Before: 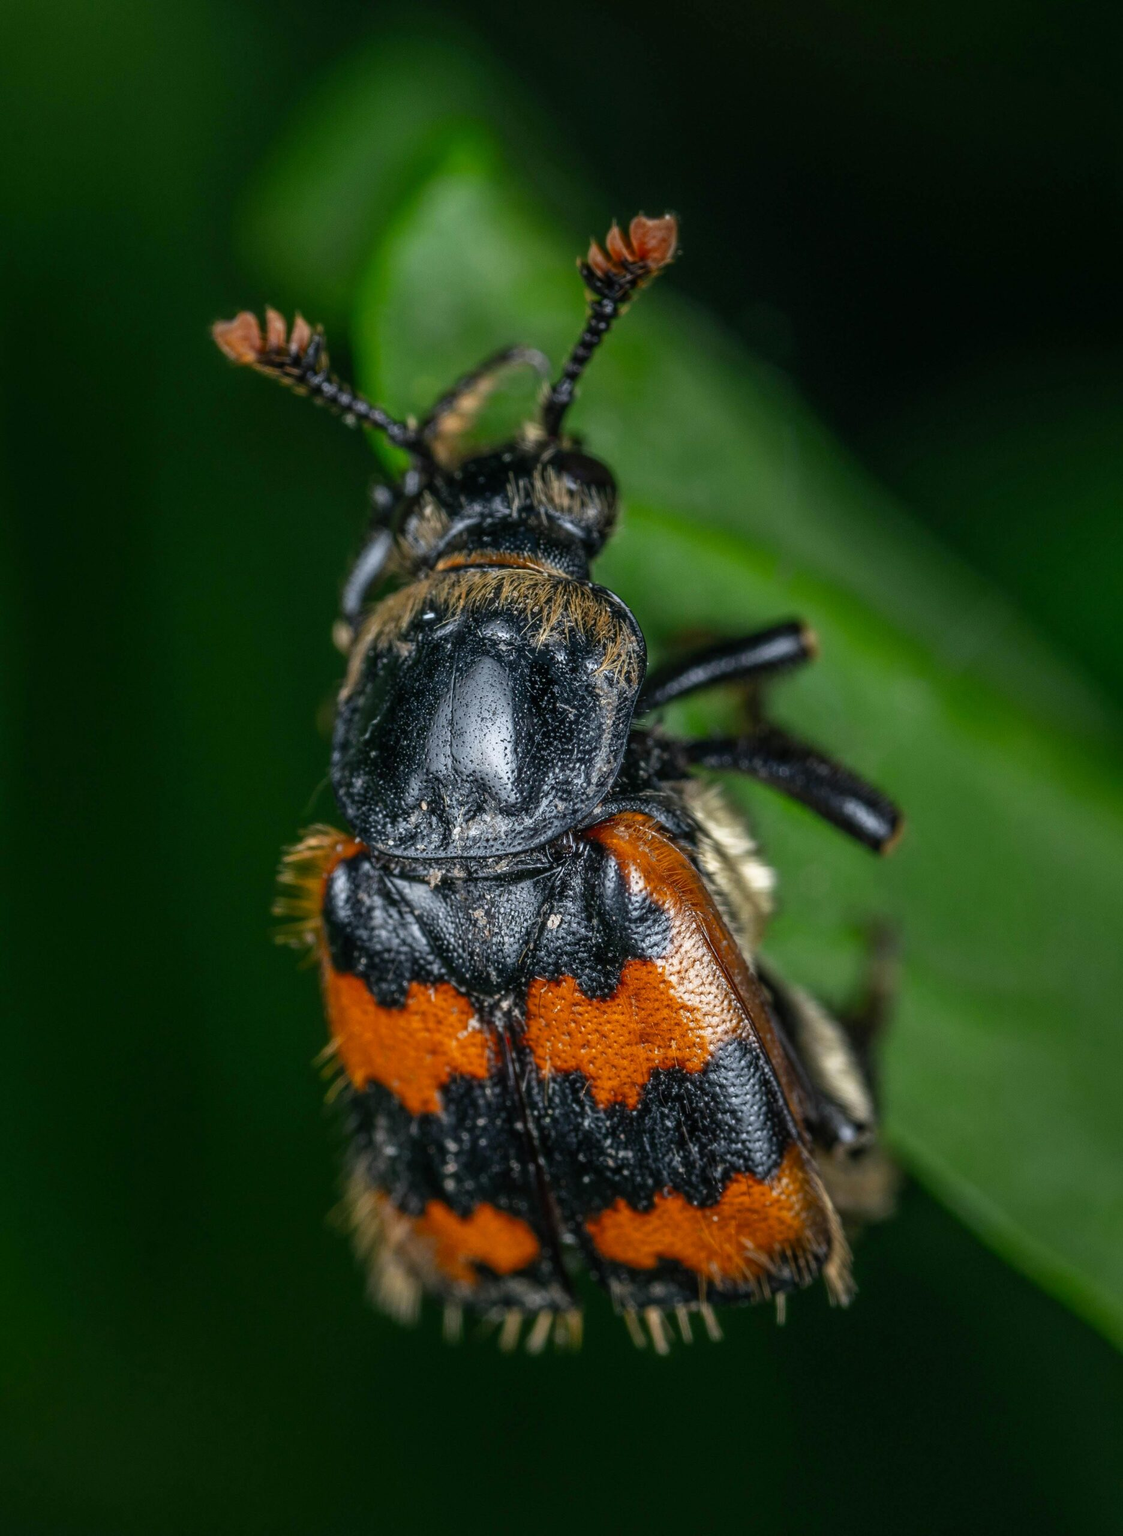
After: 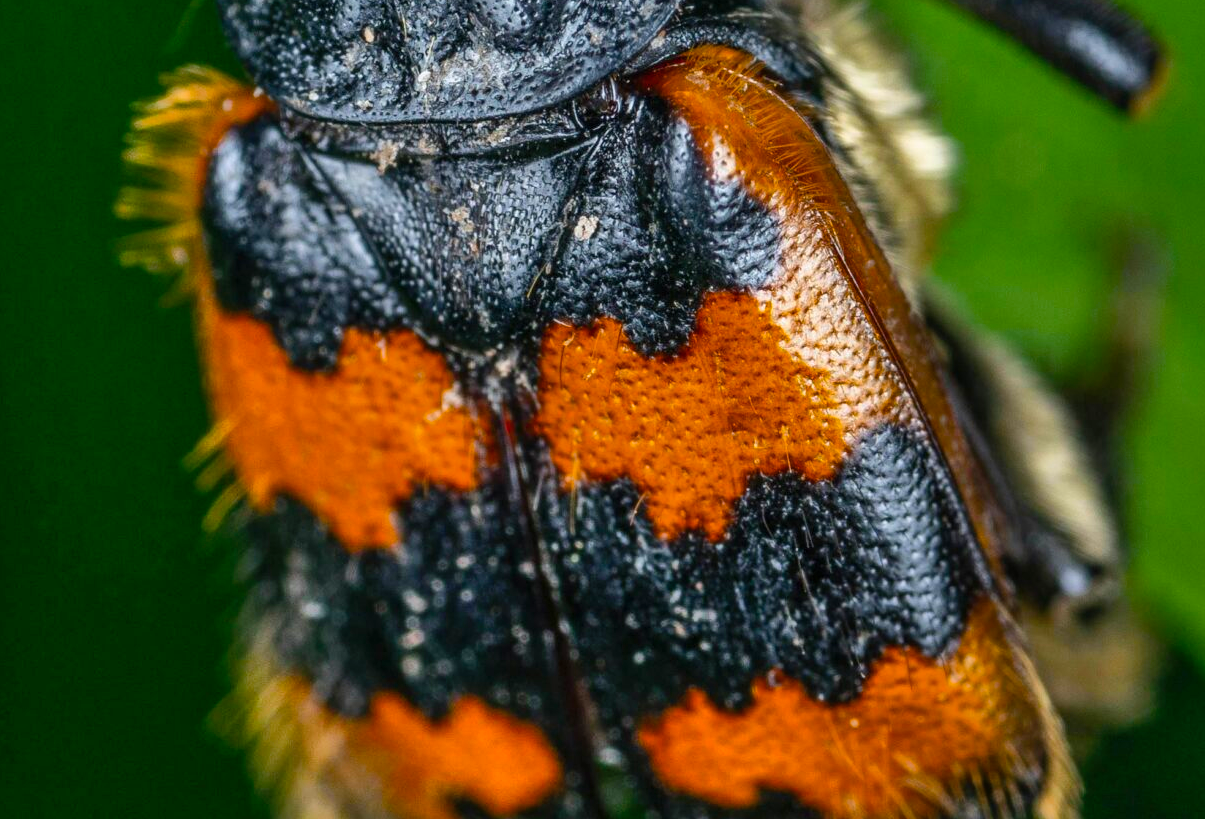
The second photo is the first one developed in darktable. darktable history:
crop: left 18.091%, top 51.13%, right 17.525%, bottom 16.85%
color balance rgb: linear chroma grading › global chroma 15%, perceptual saturation grading › global saturation 30%
shadows and highlights: low approximation 0.01, soften with gaussian
